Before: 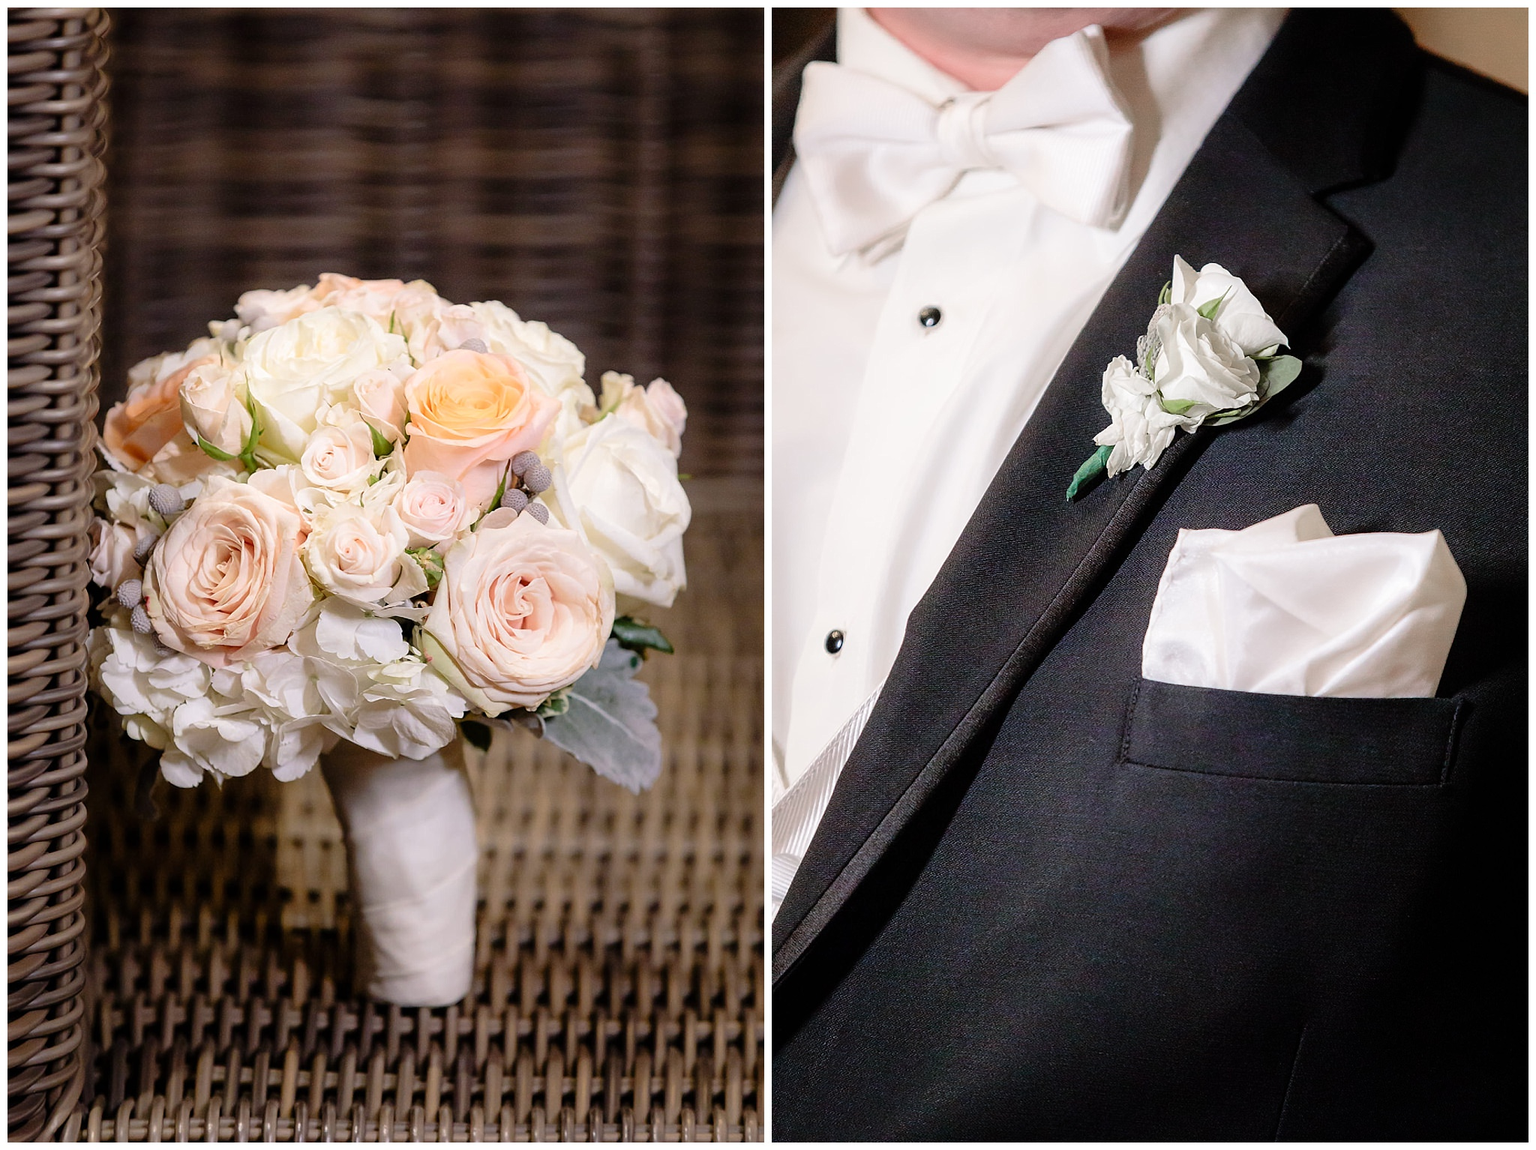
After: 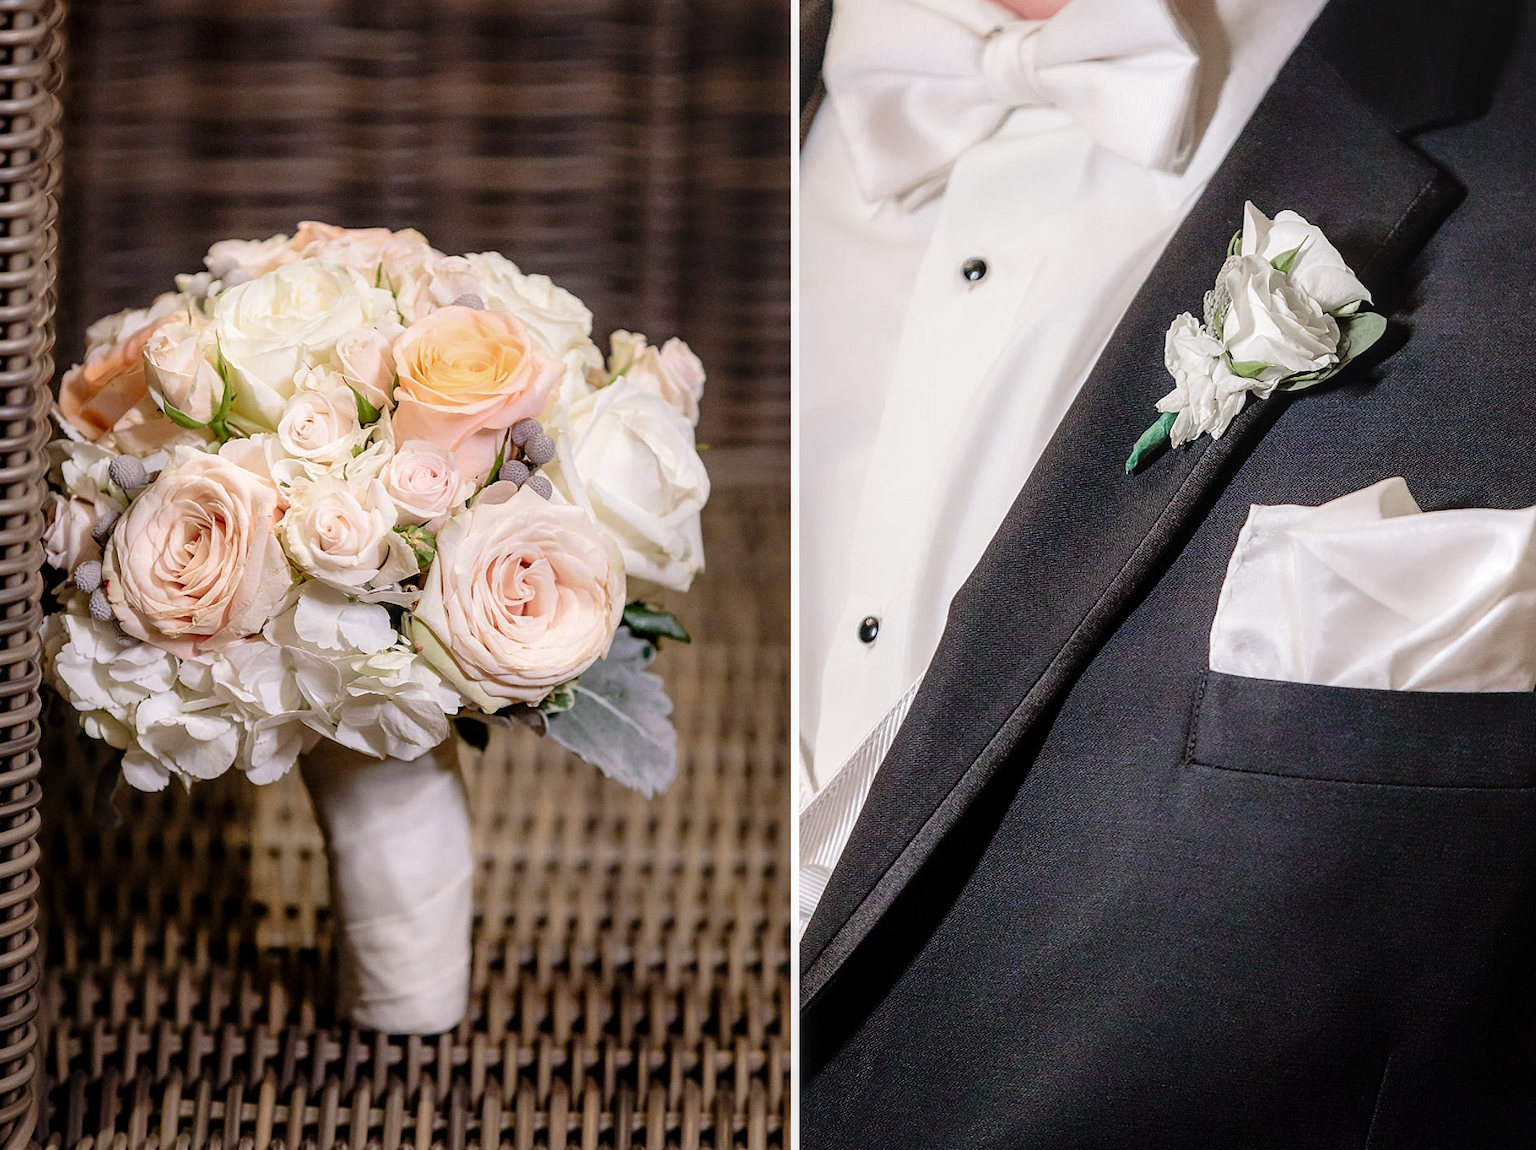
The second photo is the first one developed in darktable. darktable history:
crop: left 3.305%, top 6.436%, right 6.389%, bottom 3.258%
local contrast: on, module defaults
